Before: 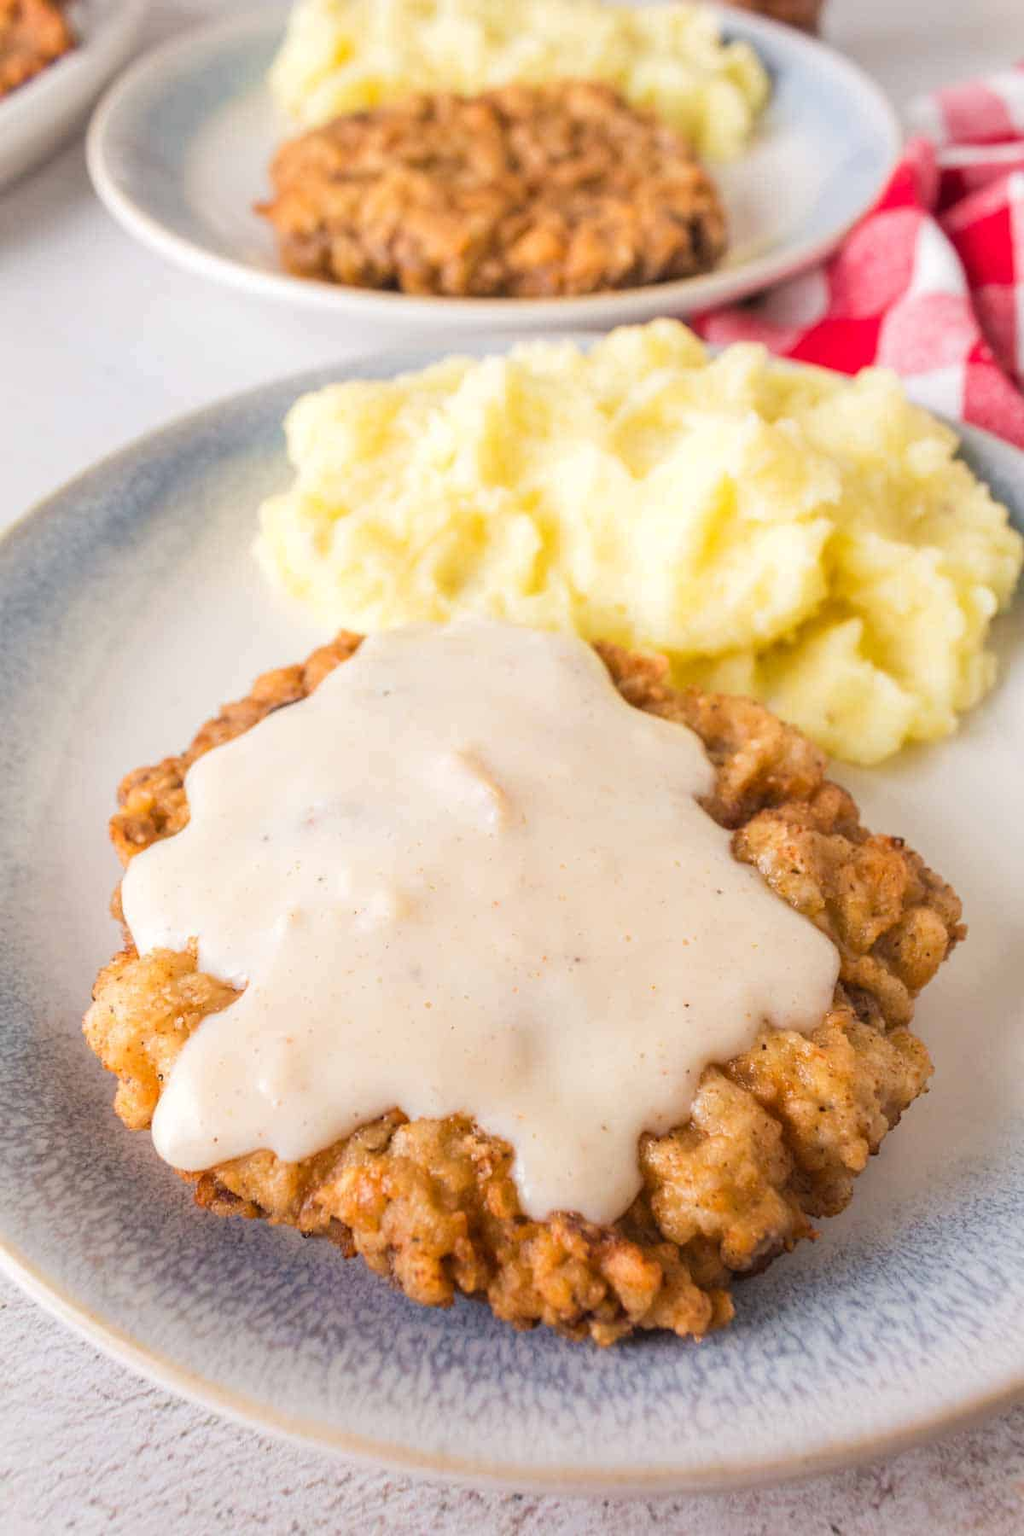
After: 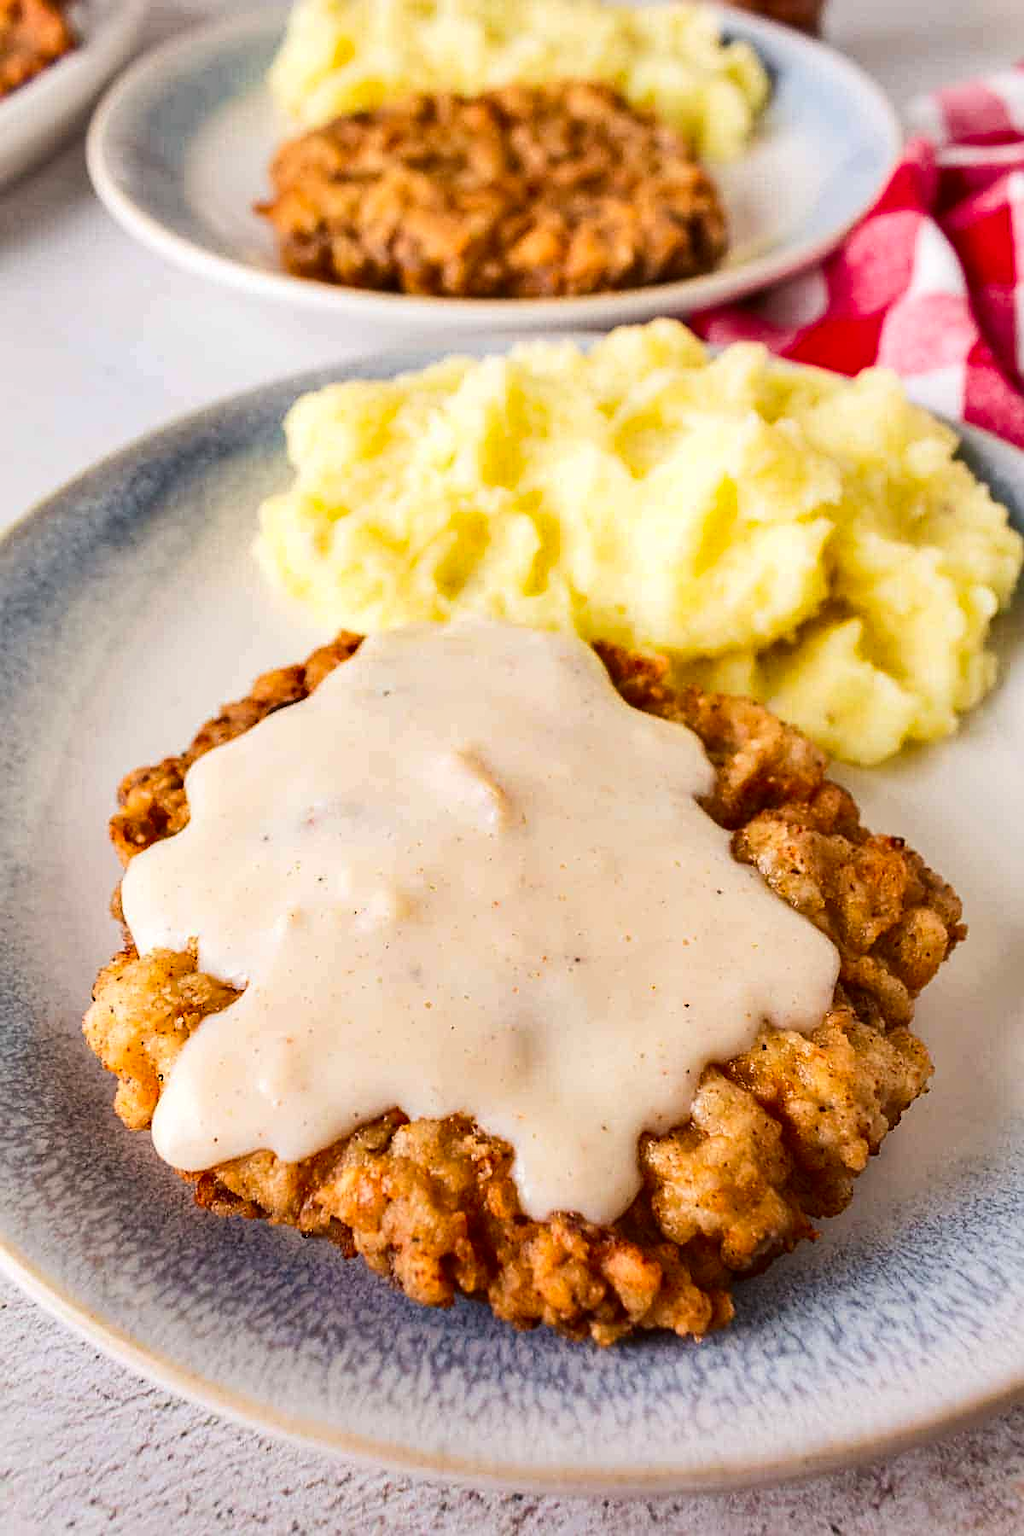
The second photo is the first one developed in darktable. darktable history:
shadows and highlights: shadows 52.81, soften with gaussian
sharpen: amount 0.496
contrast brightness saturation: contrast 0.209, brightness -0.114, saturation 0.21
